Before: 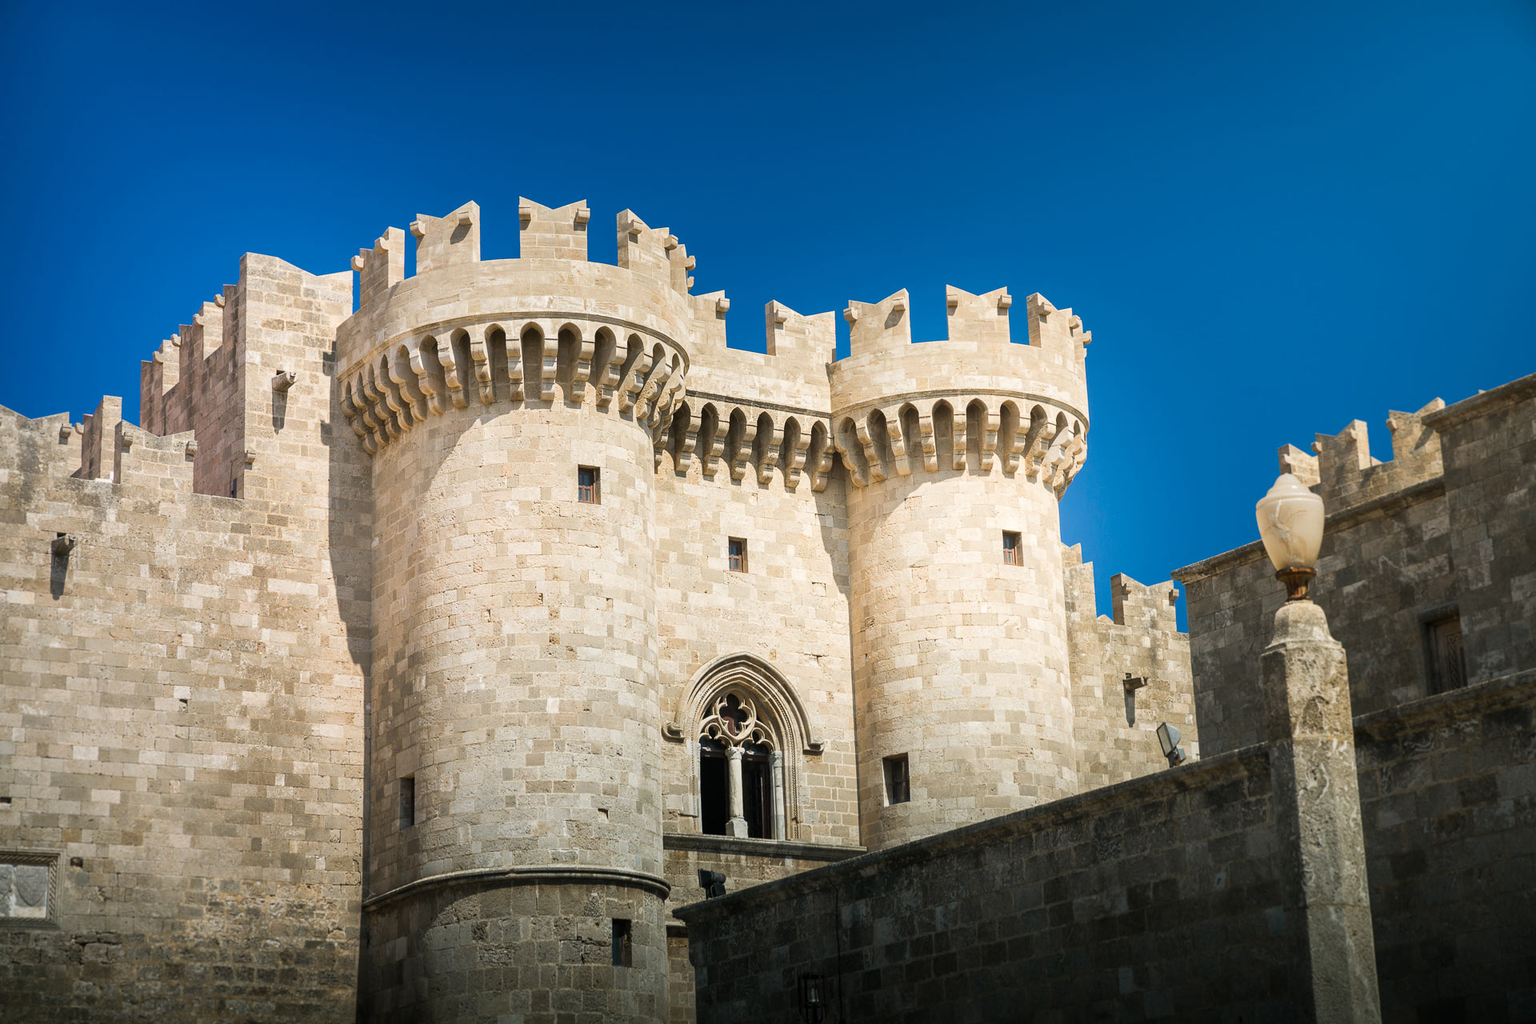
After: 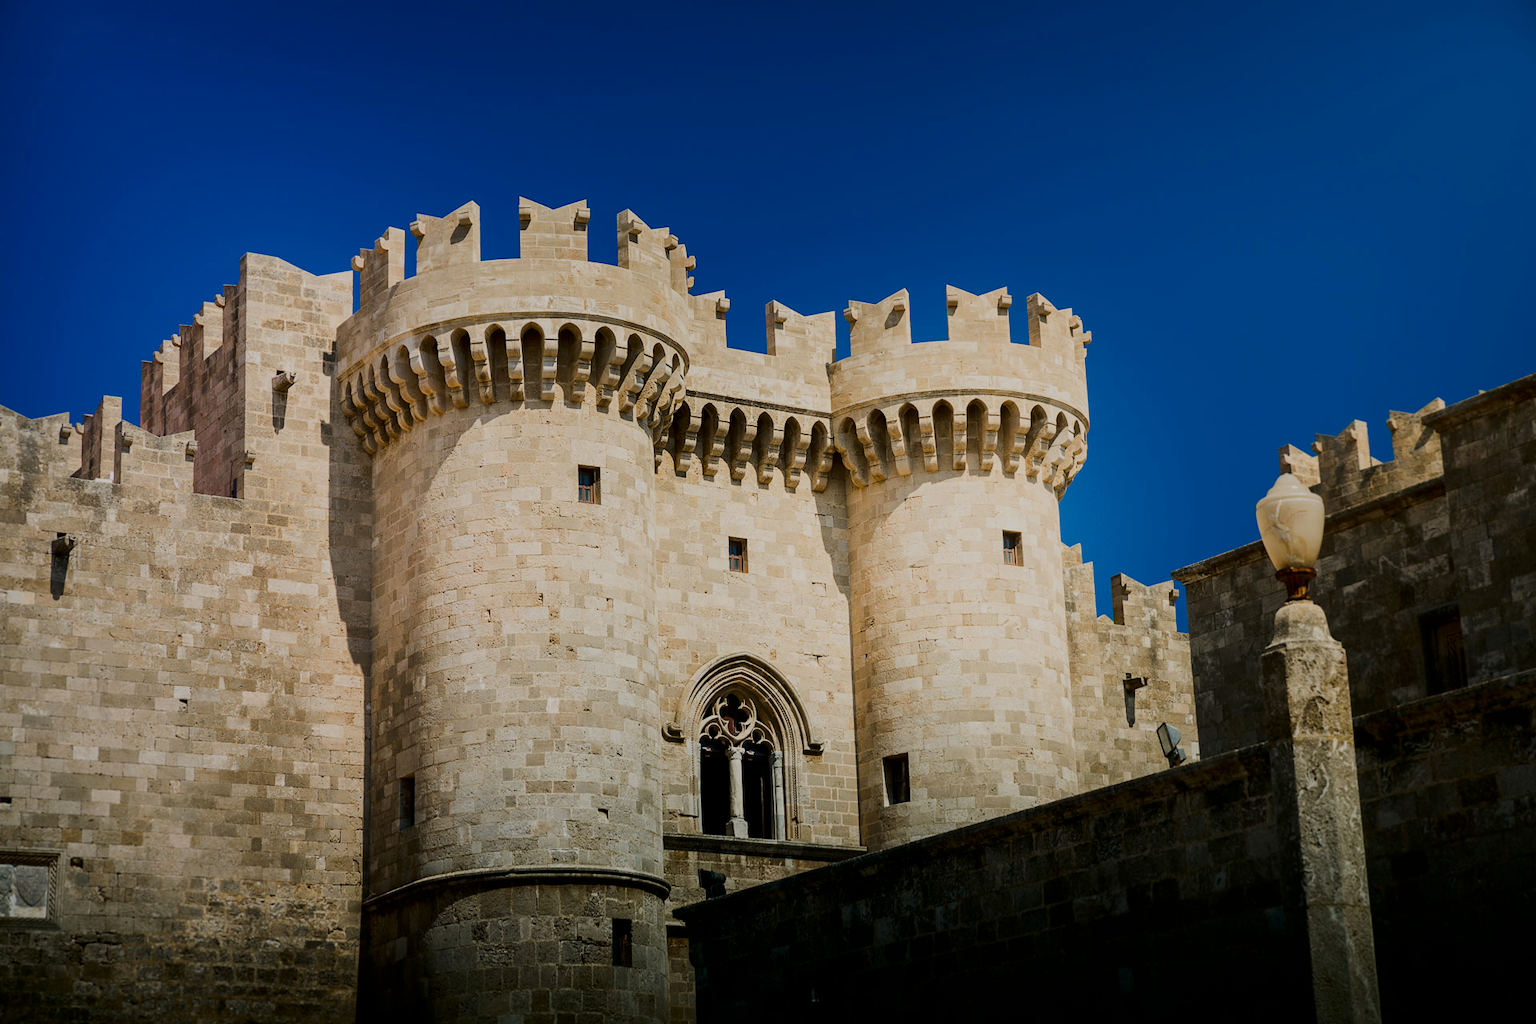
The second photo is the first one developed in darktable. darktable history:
filmic rgb: black relative exposure -7.65 EV, white relative exposure 4.56 EV, hardness 3.61, color science v6 (2022)
contrast brightness saturation: contrast 0.1, brightness -0.26, saturation 0.14
